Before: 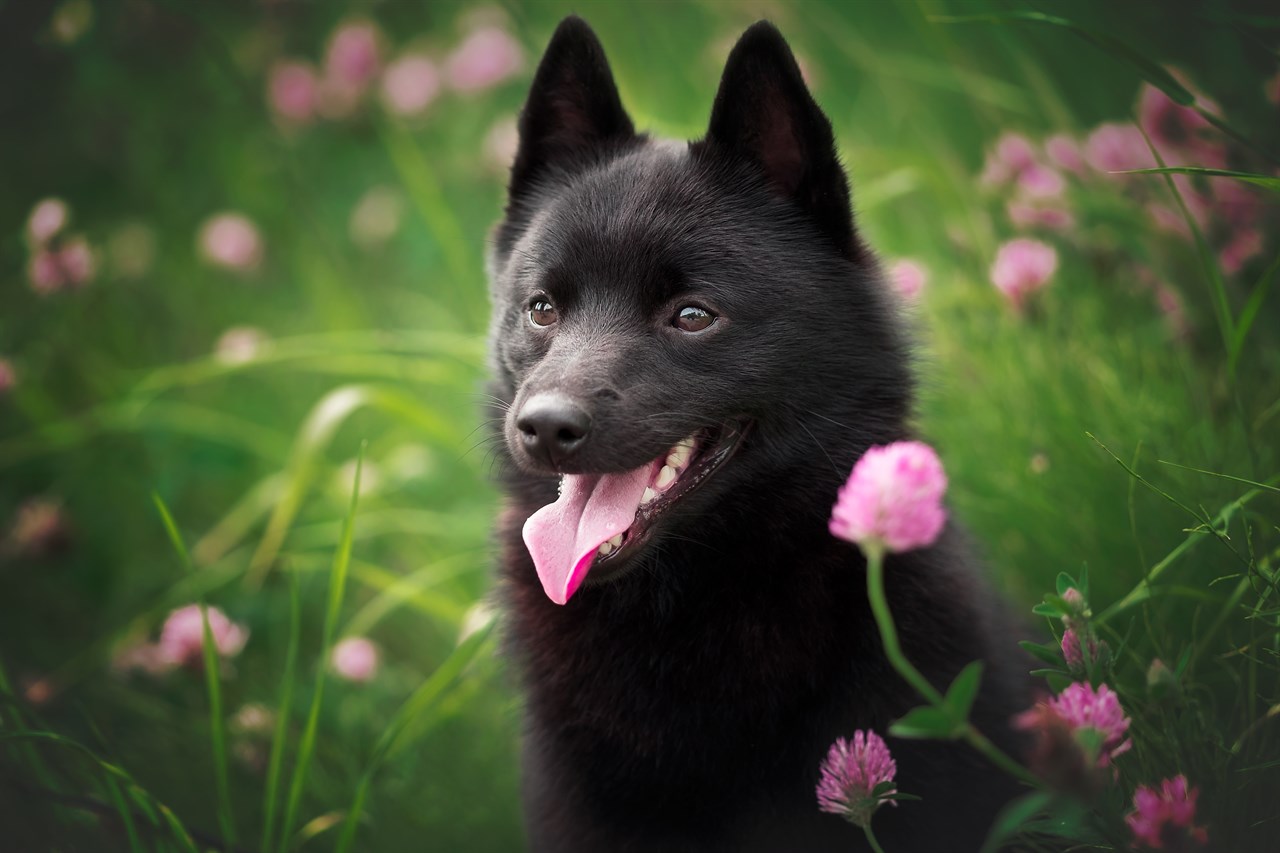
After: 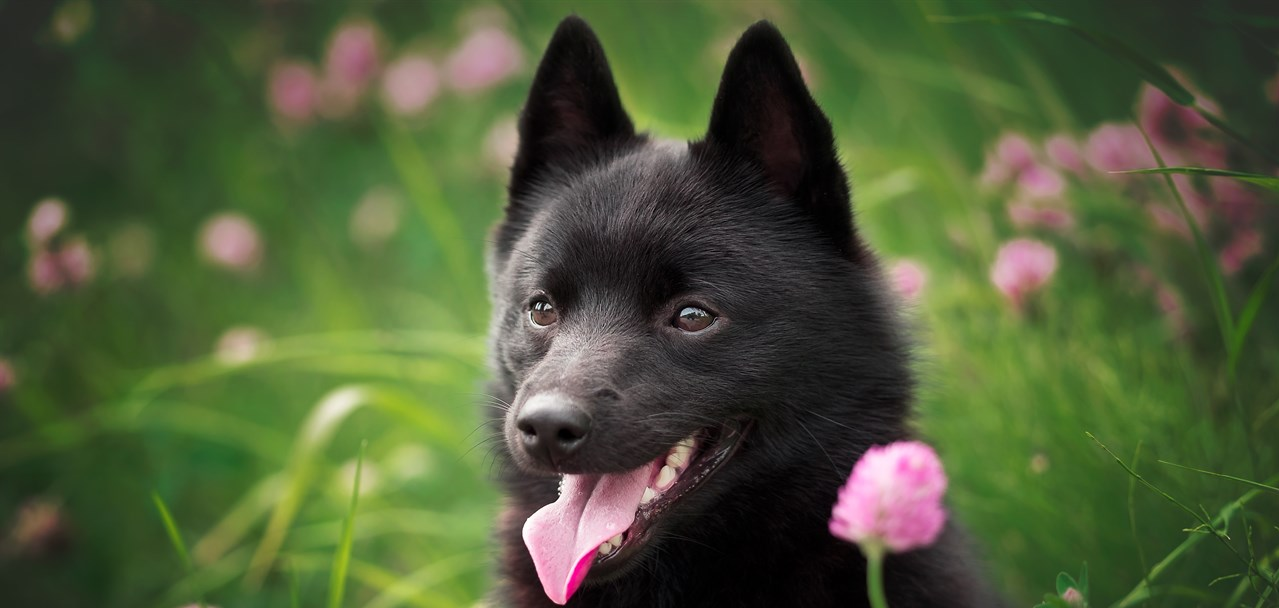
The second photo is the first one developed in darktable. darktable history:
crop: right 0%, bottom 28.718%
